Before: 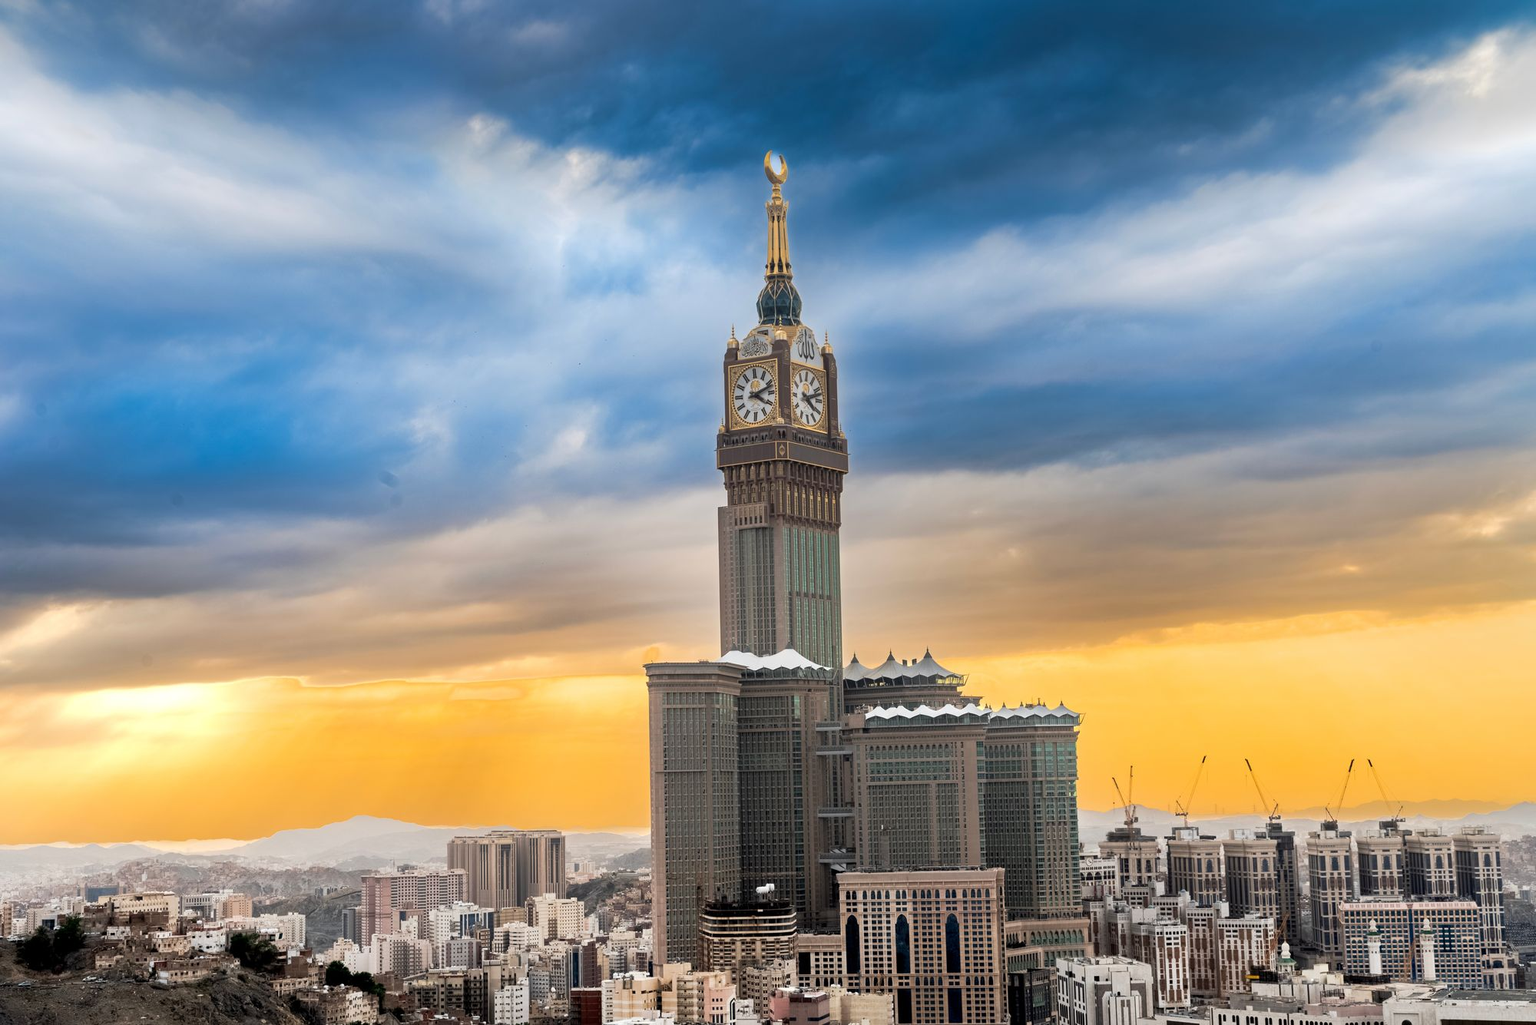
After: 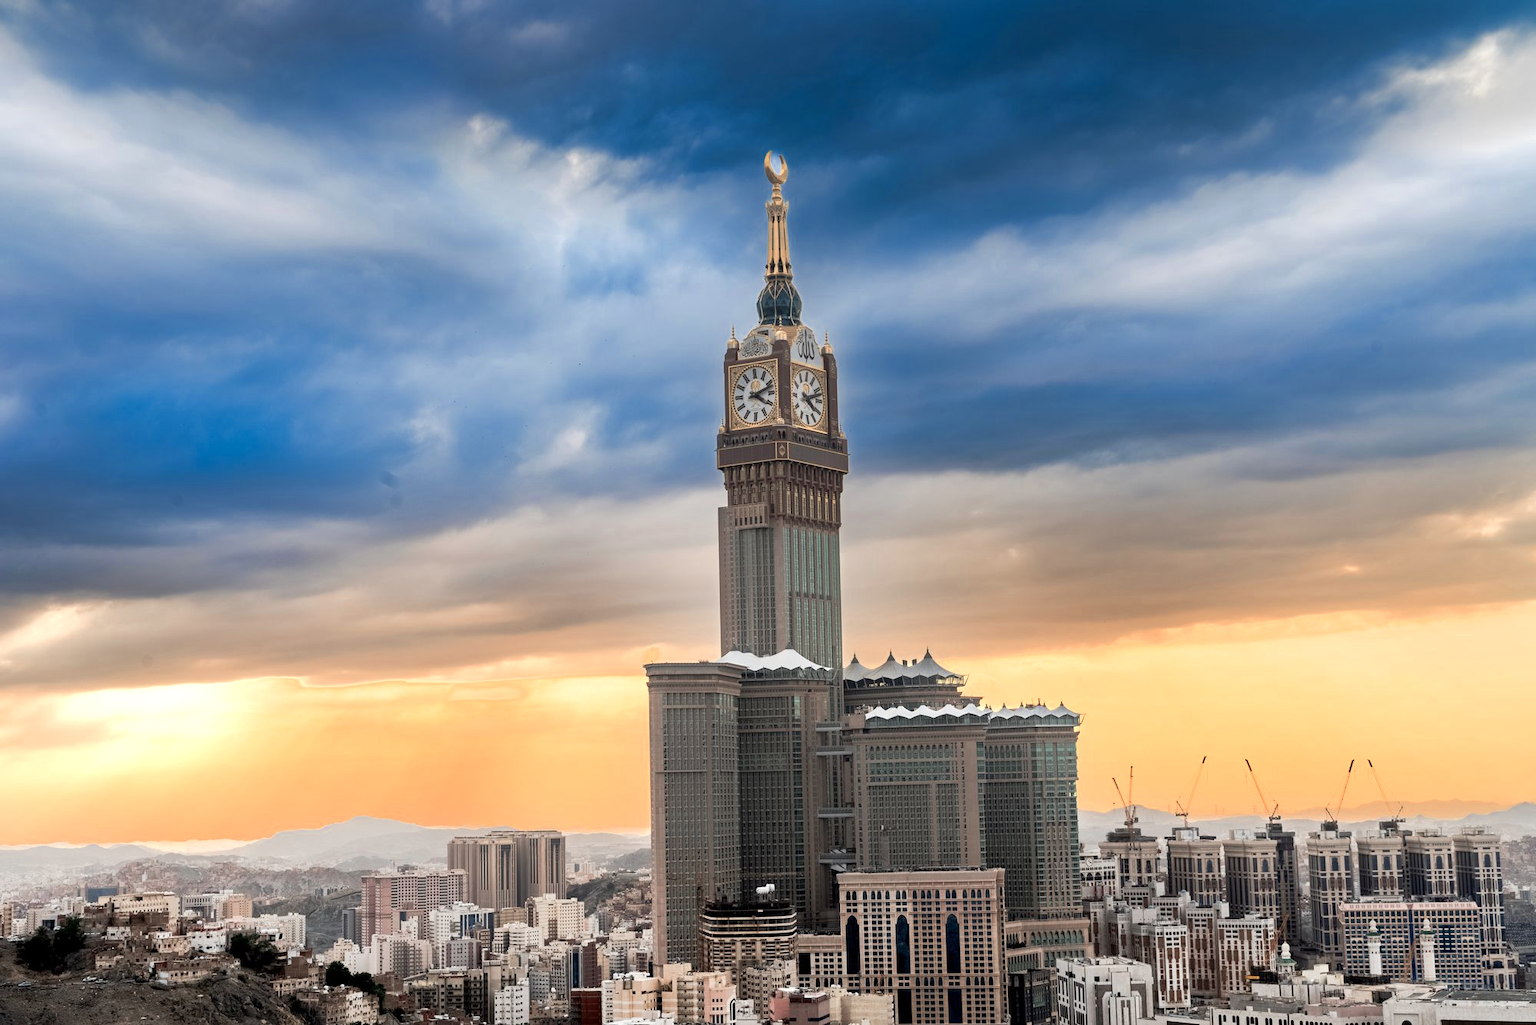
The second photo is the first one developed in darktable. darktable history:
color zones: curves: ch0 [(0, 0.473) (0.001, 0.473) (0.226, 0.548) (0.4, 0.589) (0.525, 0.54) (0.728, 0.403) (0.999, 0.473) (1, 0.473)]; ch1 [(0, 0.619) (0.001, 0.619) (0.234, 0.388) (0.4, 0.372) (0.528, 0.422) (0.732, 0.53) (0.999, 0.619) (1, 0.619)]; ch2 [(0, 0.547) (0.001, 0.547) (0.226, 0.45) (0.4, 0.525) (0.525, 0.585) (0.8, 0.511) (0.999, 0.547) (1, 0.547)]
